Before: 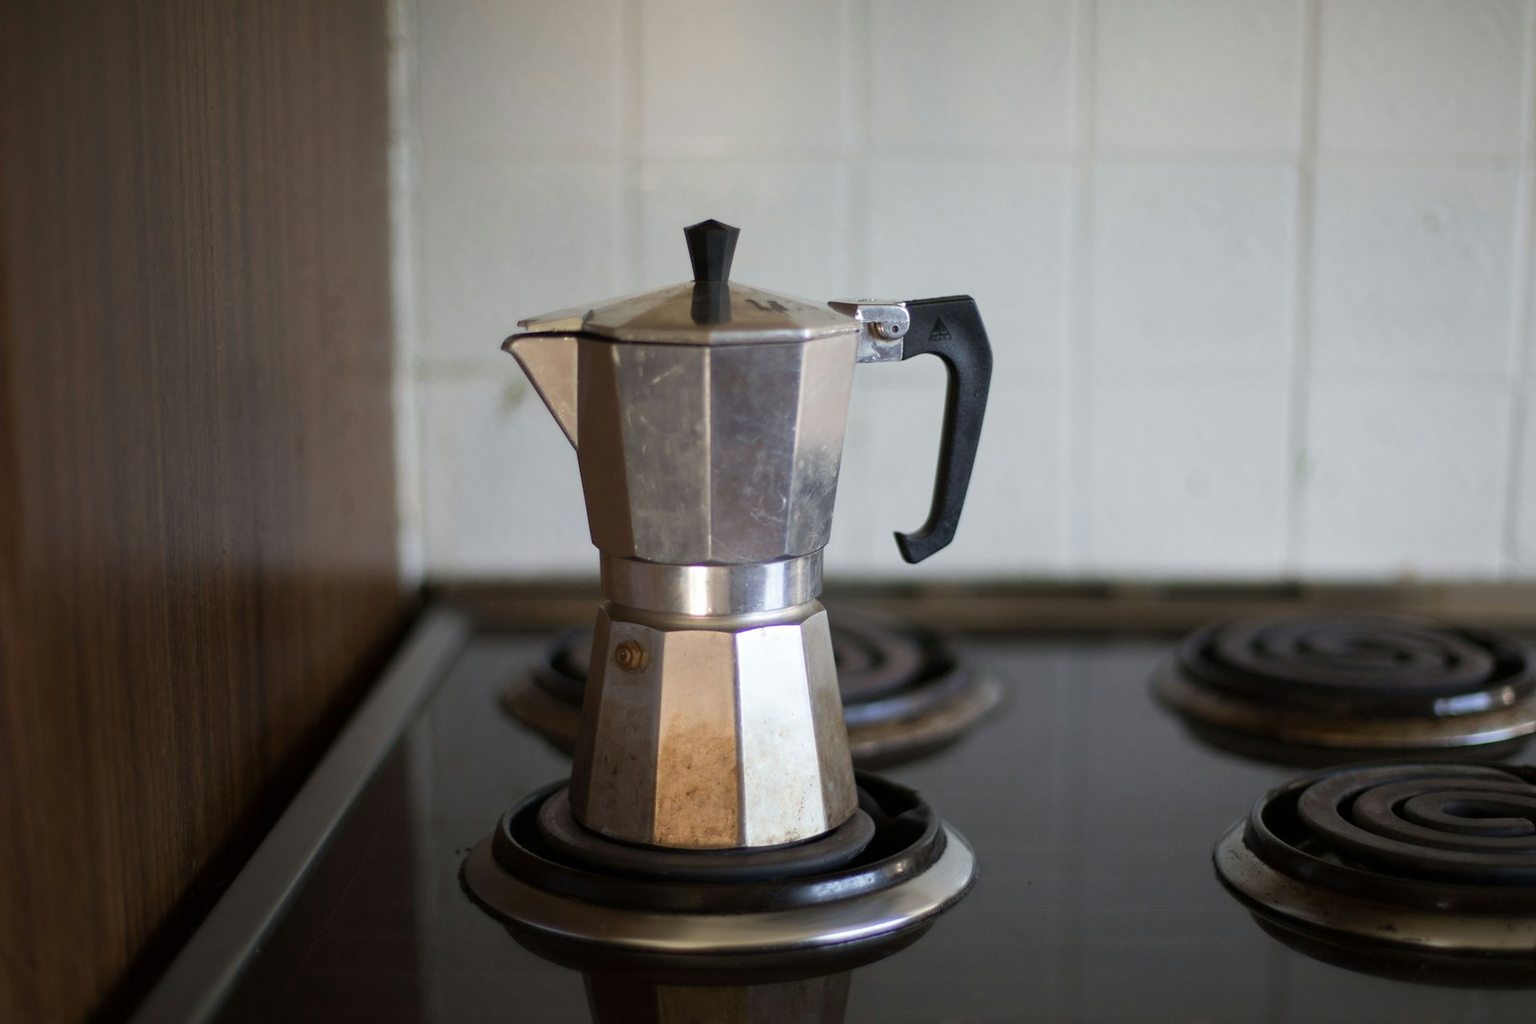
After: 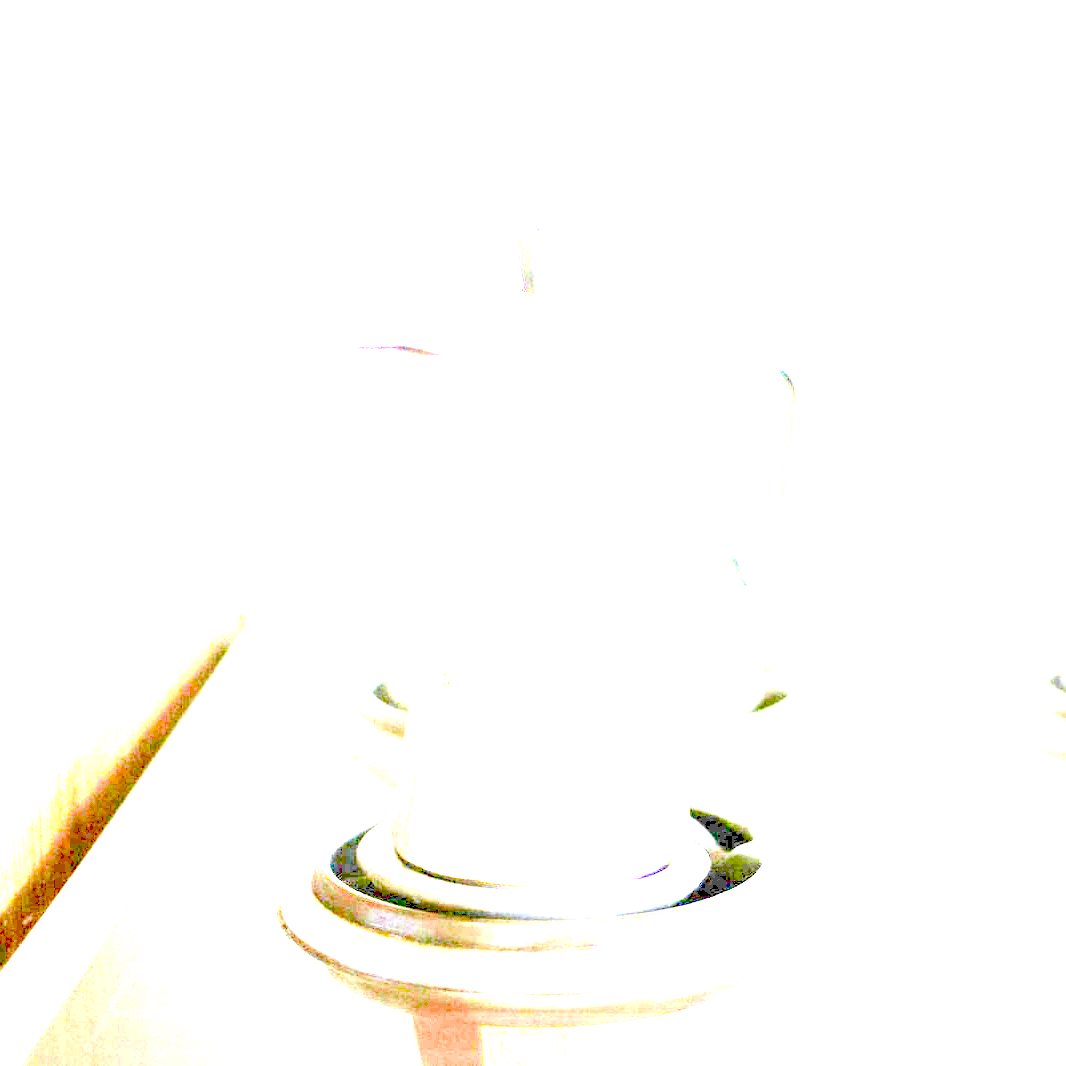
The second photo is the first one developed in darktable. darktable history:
exposure: exposure 8 EV, compensate highlight preservation false
crop and rotate: left 12.673%, right 20.66%
